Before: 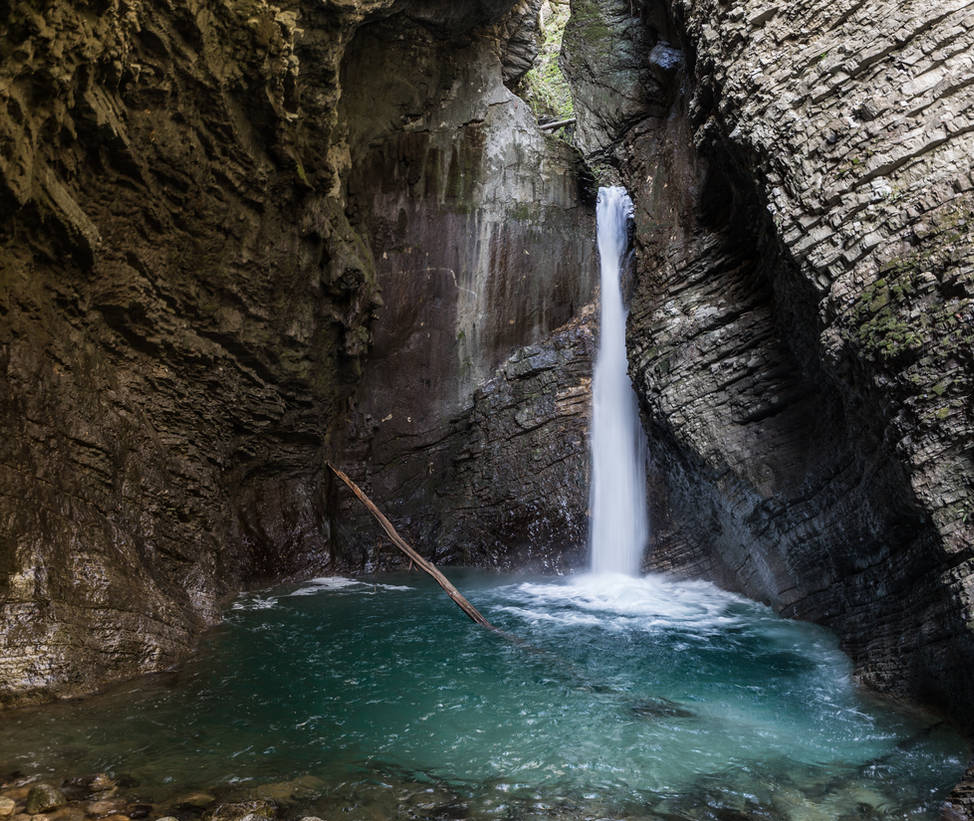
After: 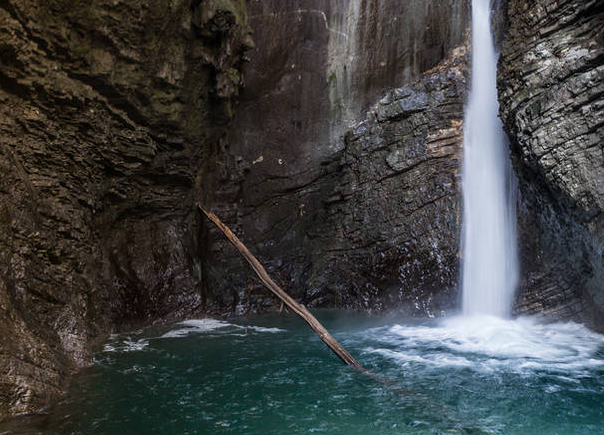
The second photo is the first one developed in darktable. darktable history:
crop: left 13.257%, top 31.441%, right 24.698%, bottom 15.499%
